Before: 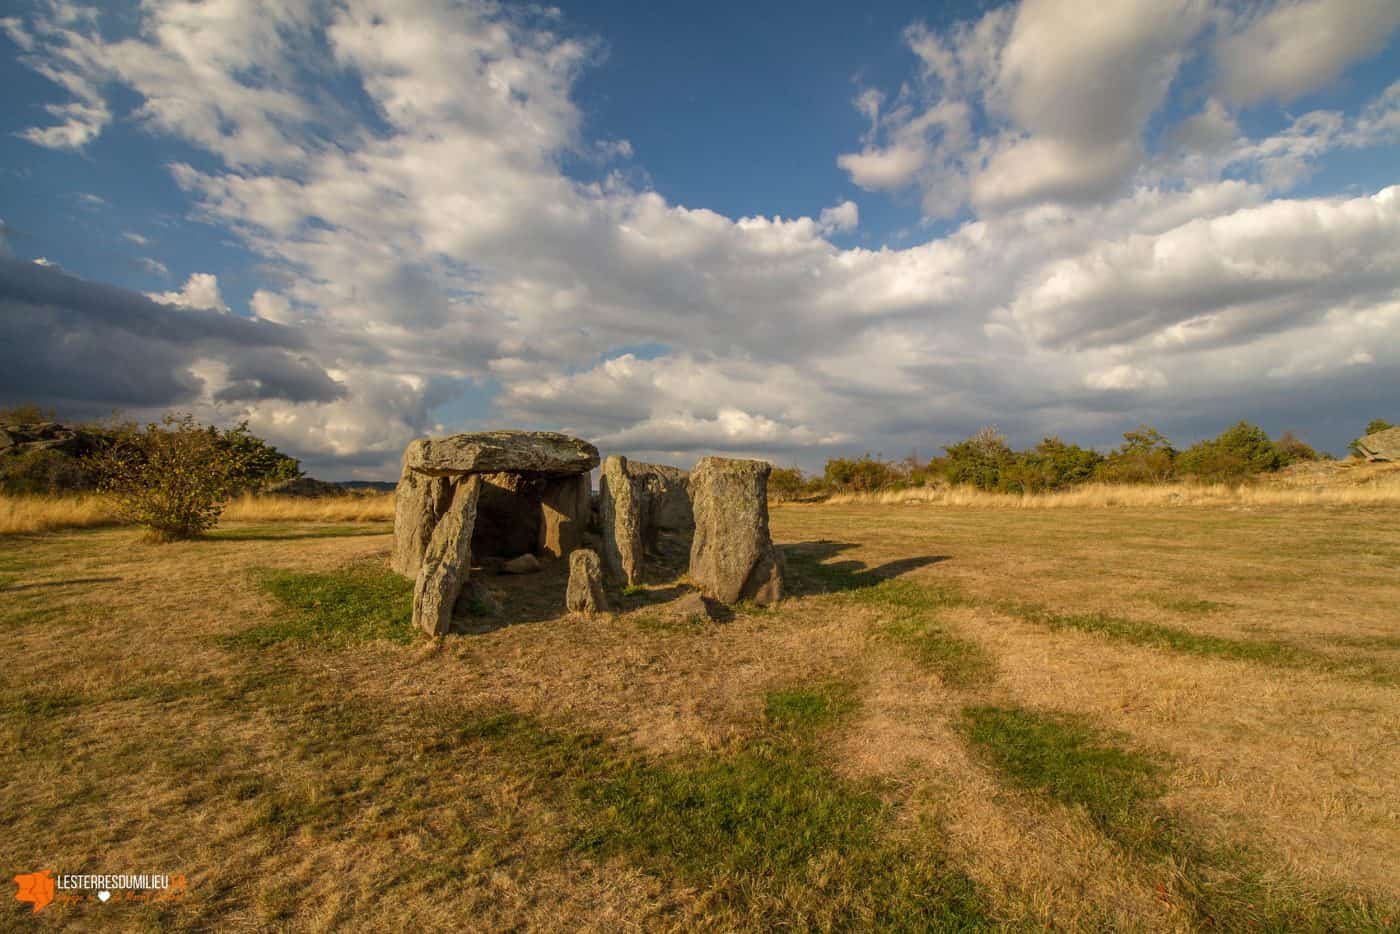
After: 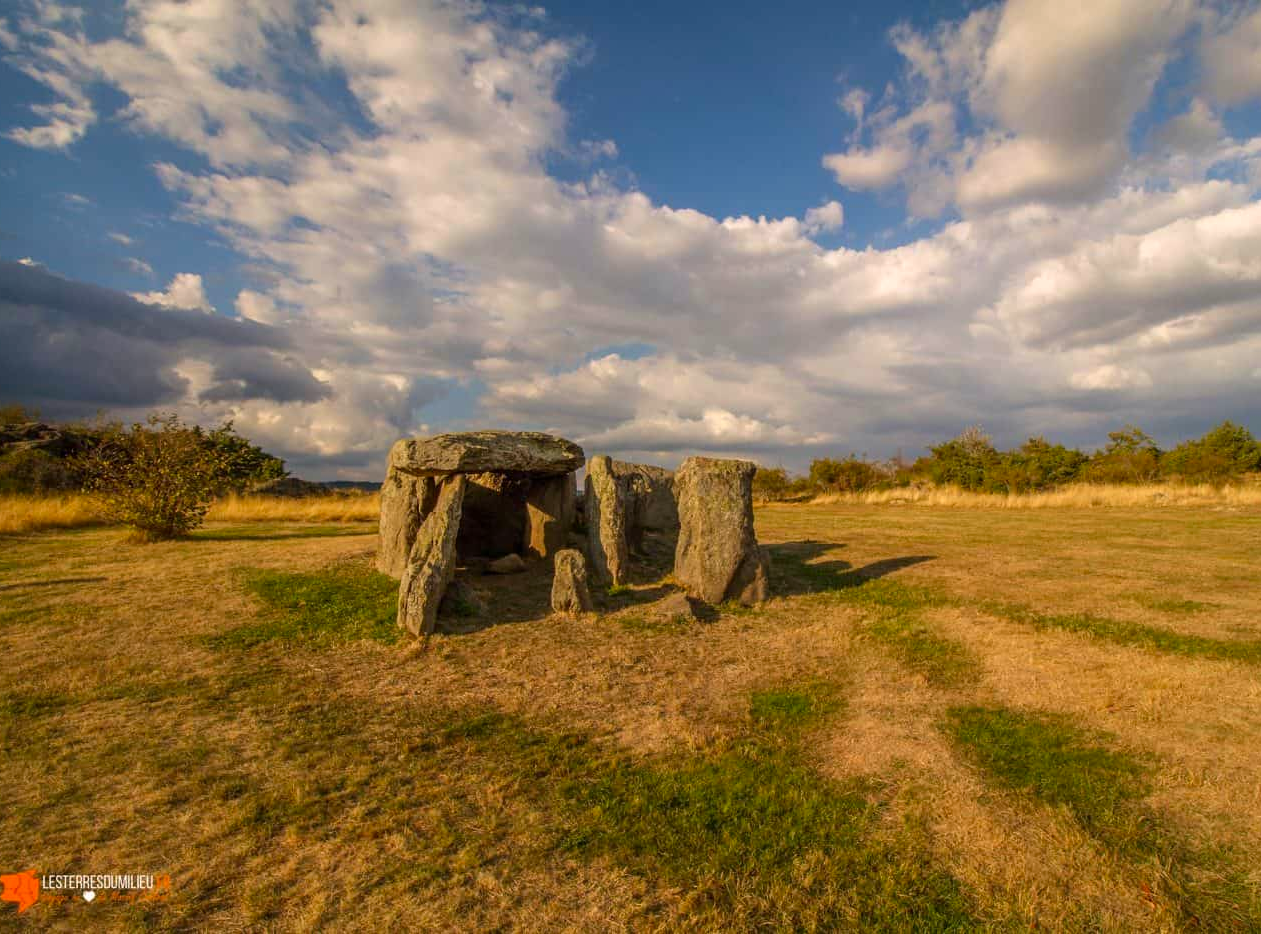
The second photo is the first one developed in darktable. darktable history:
crop and rotate: left 1.088%, right 8.807%
color correction: highlights a* 3.22, highlights b* 1.93, saturation 1.19
